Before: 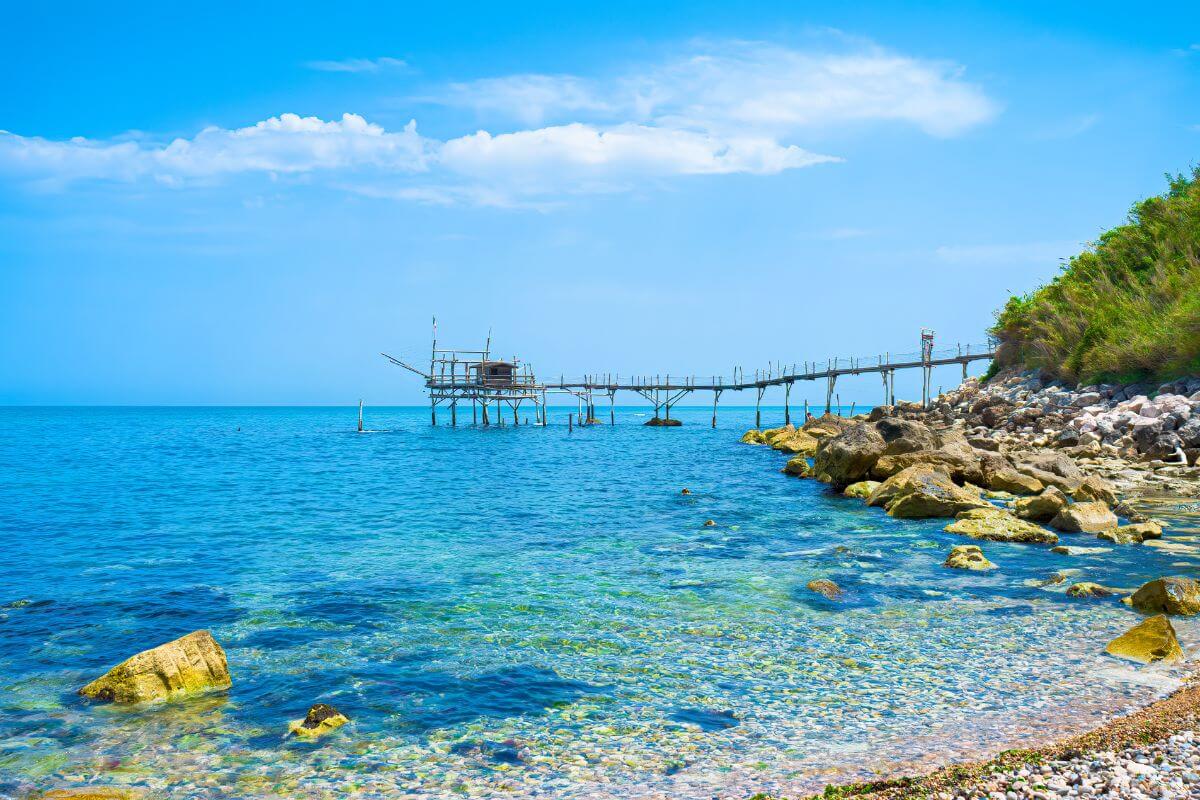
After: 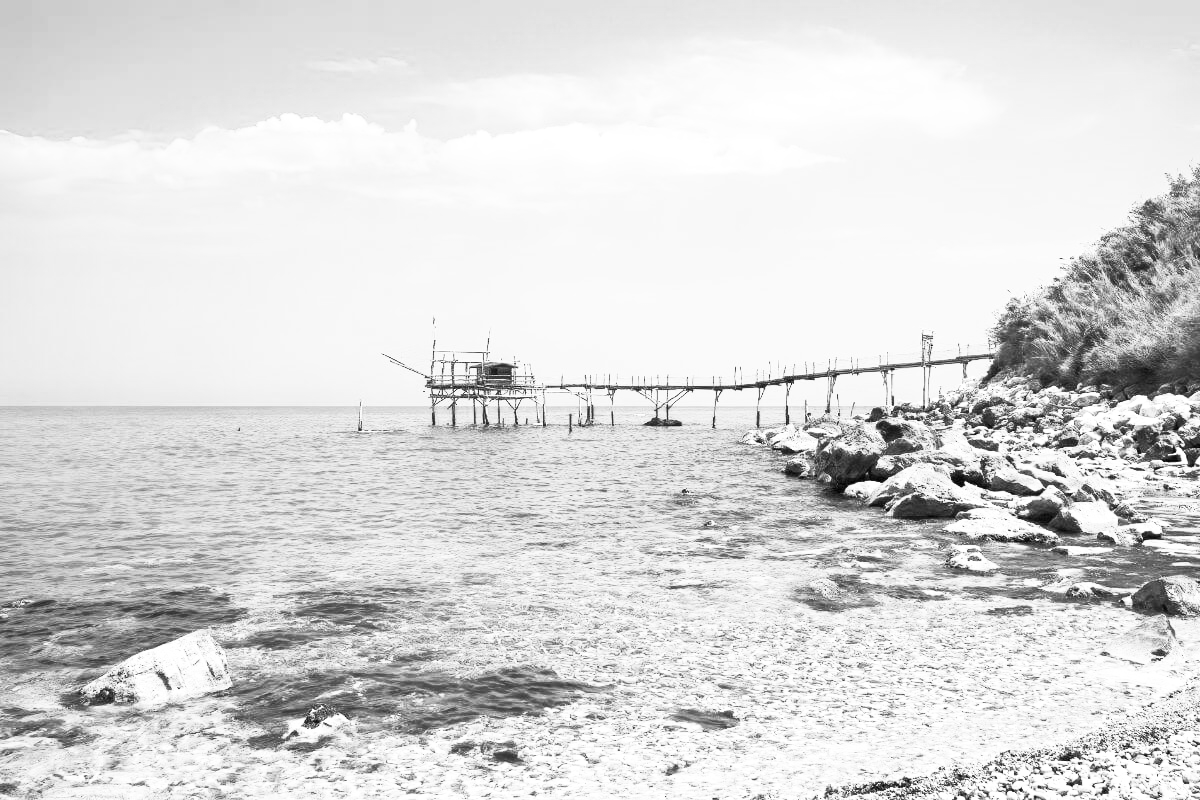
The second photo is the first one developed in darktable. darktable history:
white balance: red 1.467, blue 0.684
contrast brightness saturation: contrast 0.53, brightness 0.47, saturation -1
